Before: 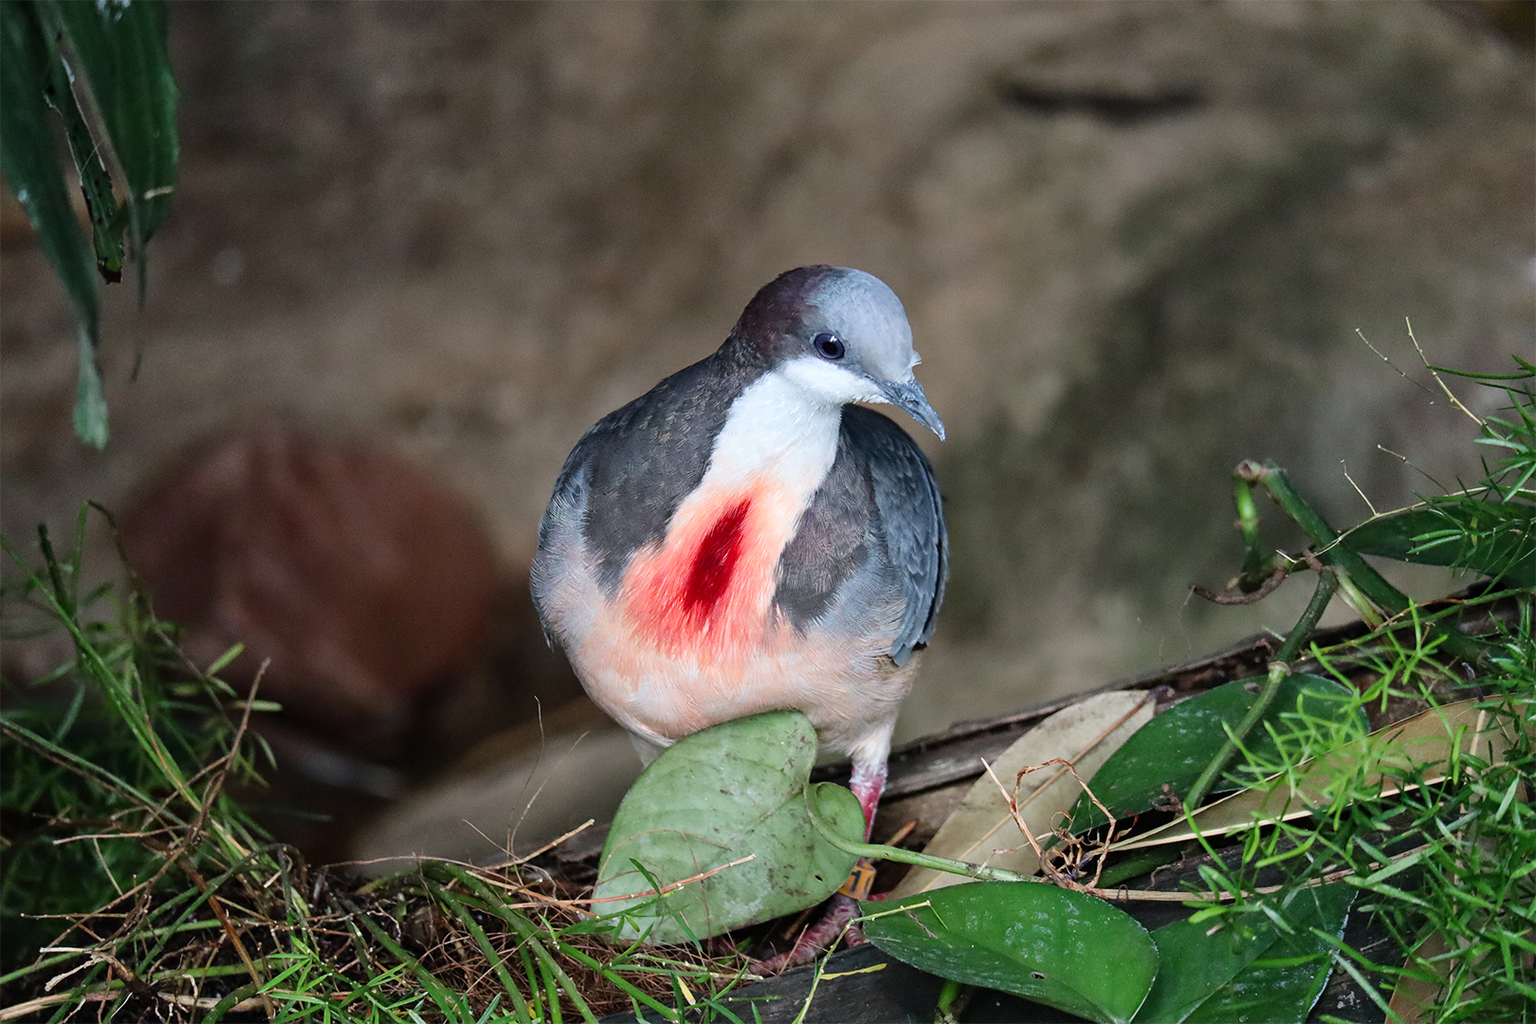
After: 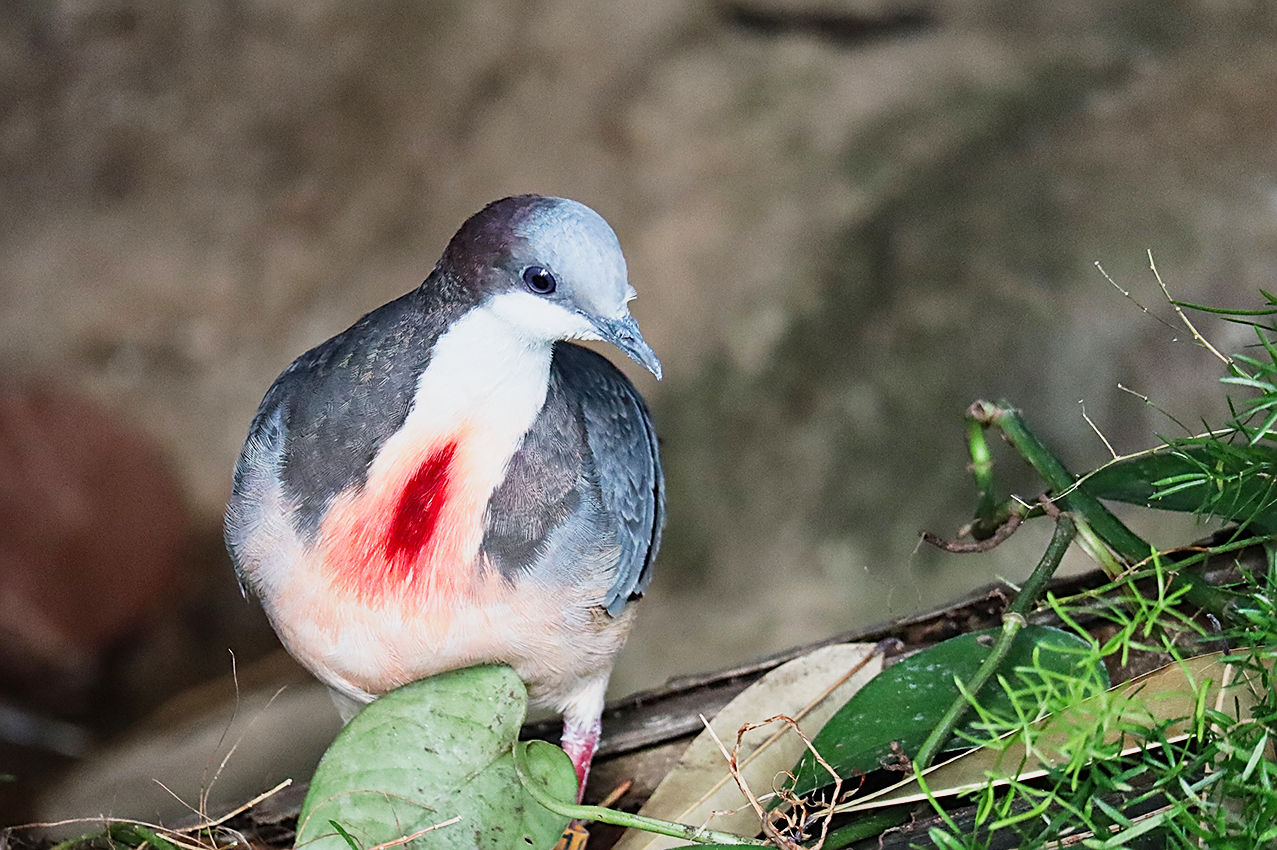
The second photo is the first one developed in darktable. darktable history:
base curve: curves: ch0 [(0, 0) (0.088, 0.125) (0.176, 0.251) (0.354, 0.501) (0.613, 0.749) (1, 0.877)], preserve colors none
sharpen: on, module defaults
crop and rotate: left 20.74%, top 7.912%, right 0.375%, bottom 13.378%
